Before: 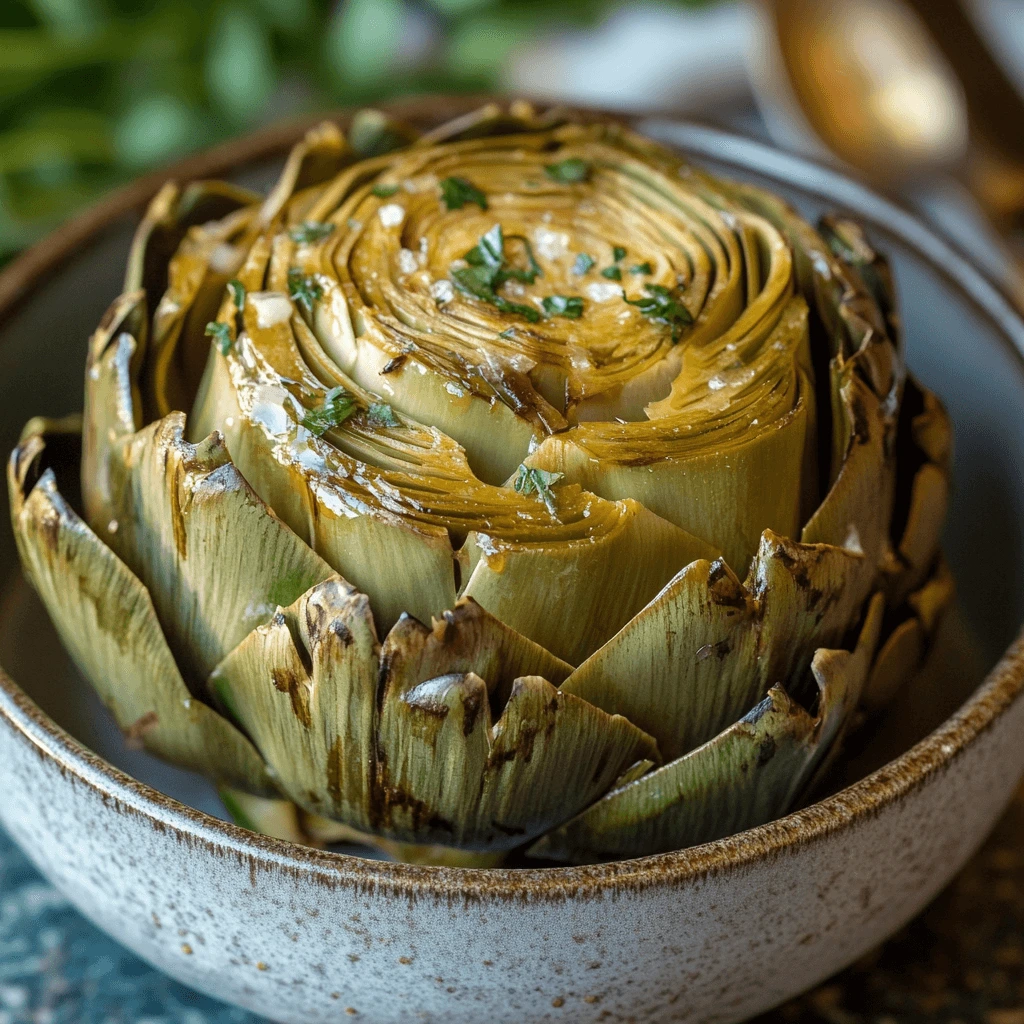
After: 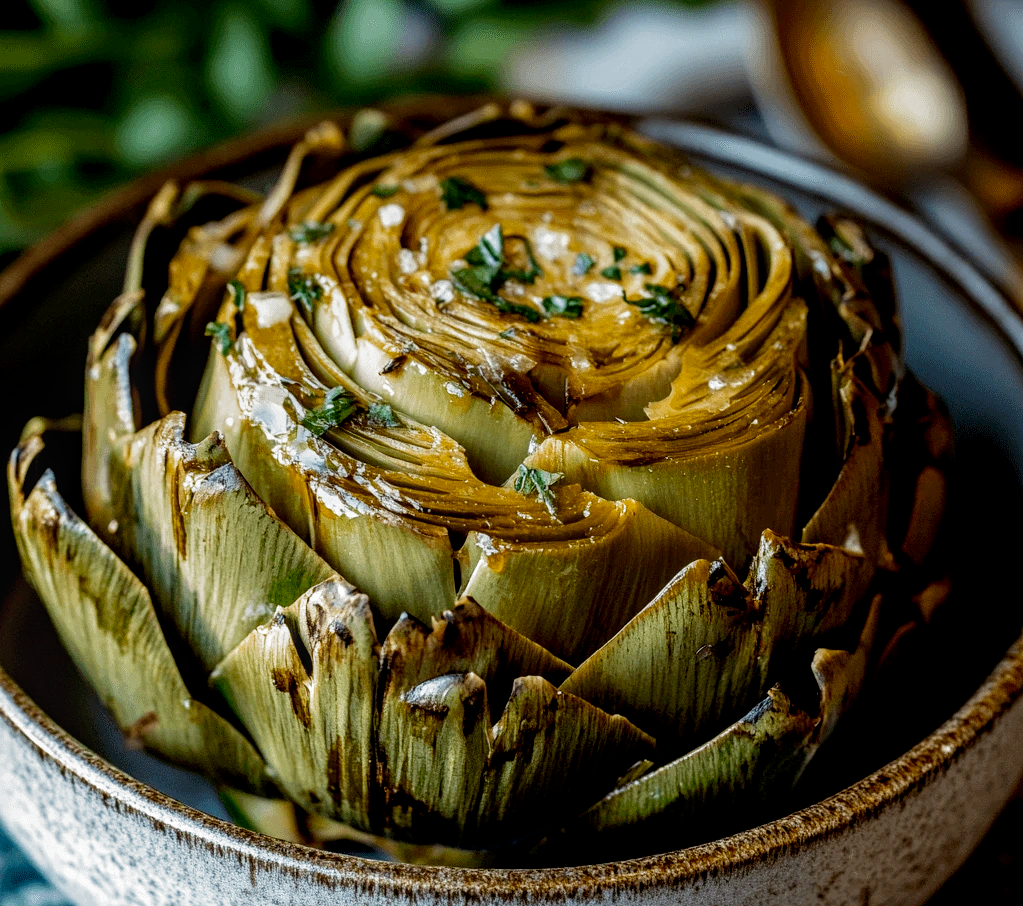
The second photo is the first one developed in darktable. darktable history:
filmic rgb: black relative exposure -8.2 EV, white relative exposure 2.2 EV, threshold 3 EV, hardness 7.11, latitude 75%, contrast 1.325, highlights saturation mix -2%, shadows ↔ highlights balance 30%, preserve chrominance no, color science v5 (2021), contrast in shadows safe, contrast in highlights safe, enable highlight reconstruction true
color balance: contrast -0.5%
crop and rotate: top 0%, bottom 11.49%
graduated density: rotation -0.352°, offset 57.64
exposure: black level correction 0.012, compensate highlight preservation false
local contrast: on, module defaults
